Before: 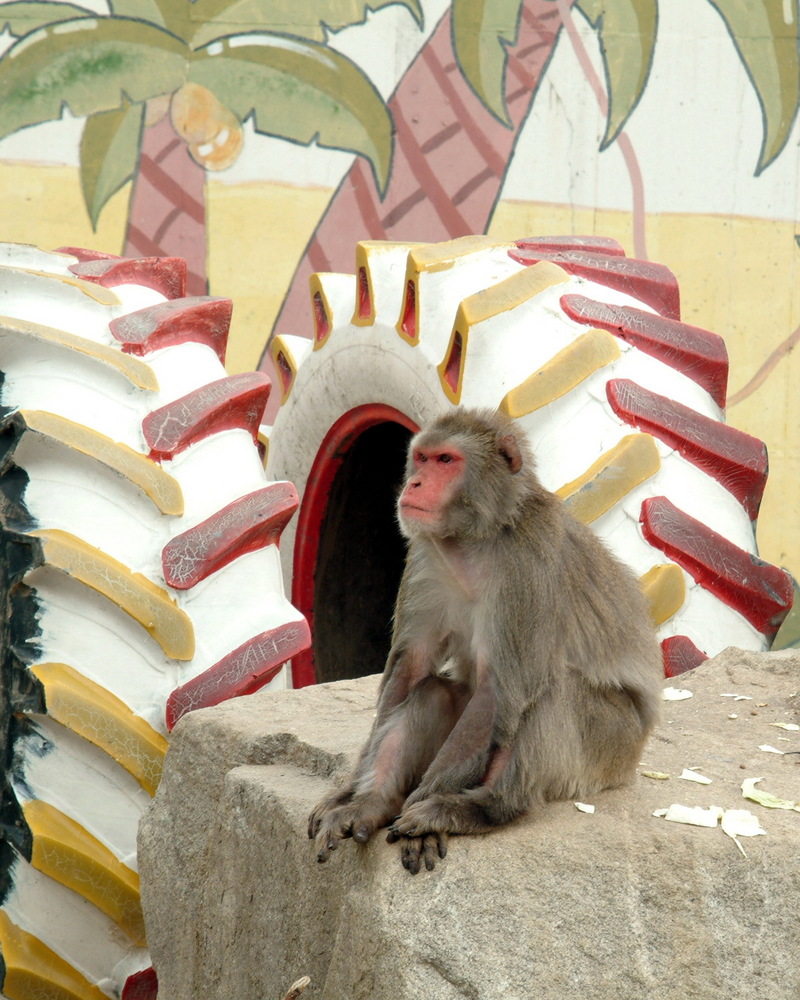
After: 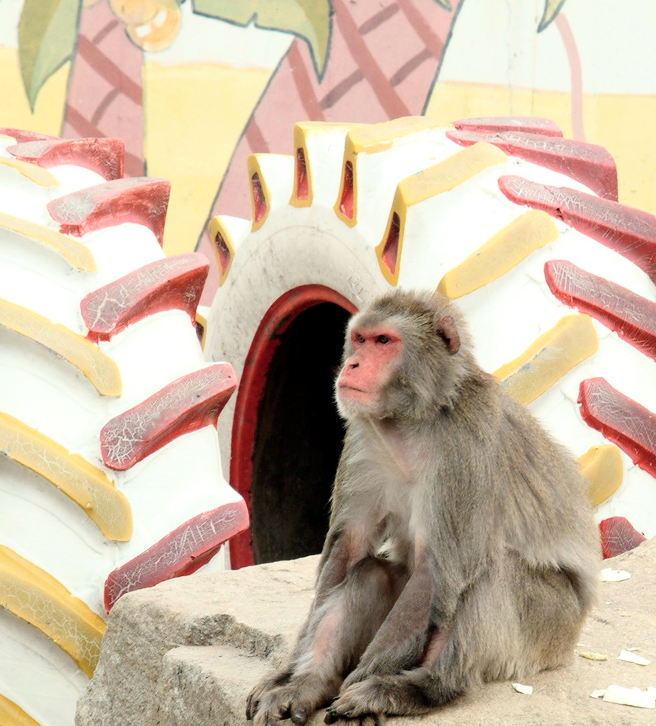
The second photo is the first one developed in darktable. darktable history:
crop: left 7.848%, top 11.92%, right 10.12%, bottom 15.475%
tone curve: curves: ch0 [(0, 0) (0.004, 0.001) (0.133, 0.132) (0.325, 0.395) (0.455, 0.565) (0.832, 0.925) (1, 1)], color space Lab, independent channels, preserve colors none
